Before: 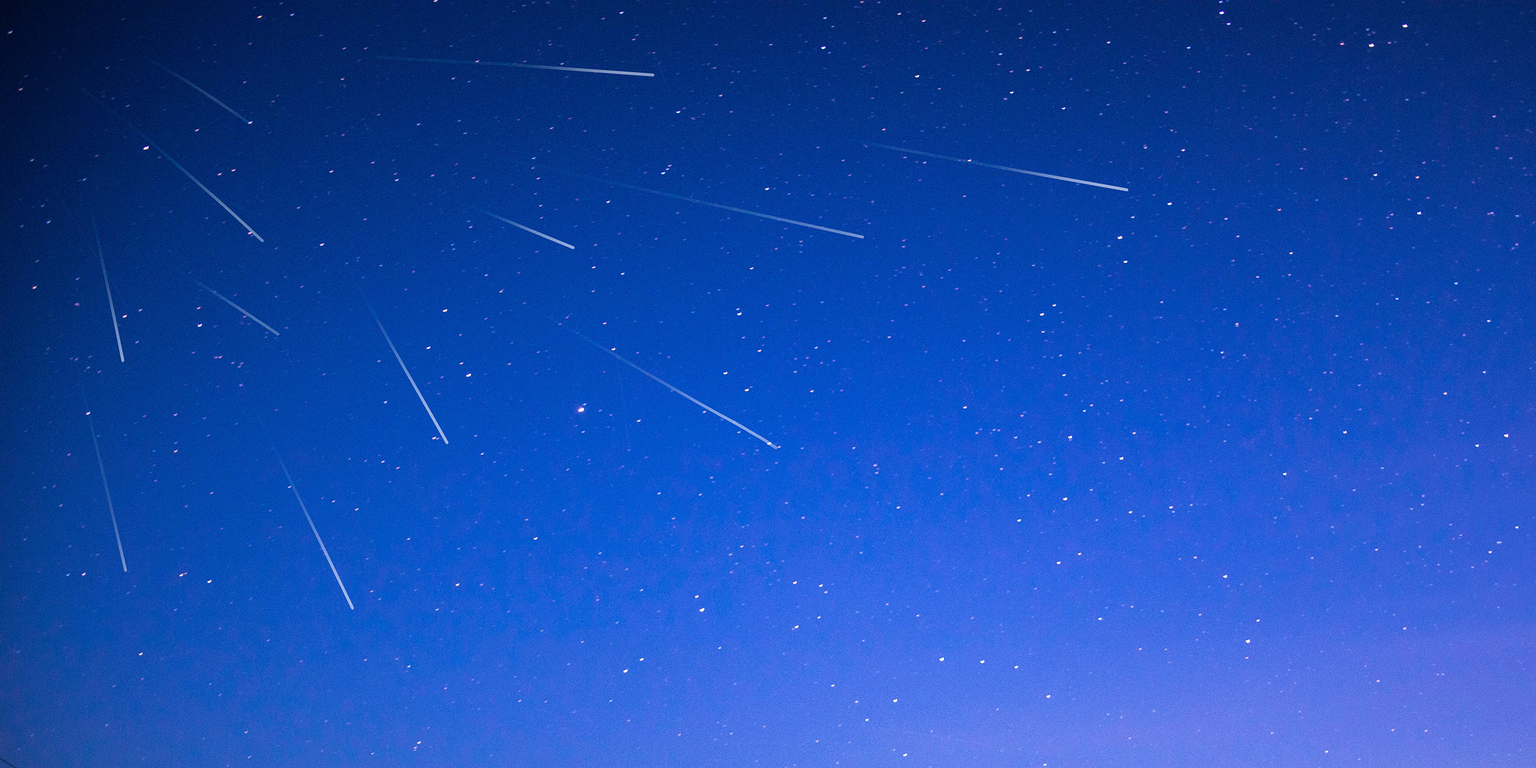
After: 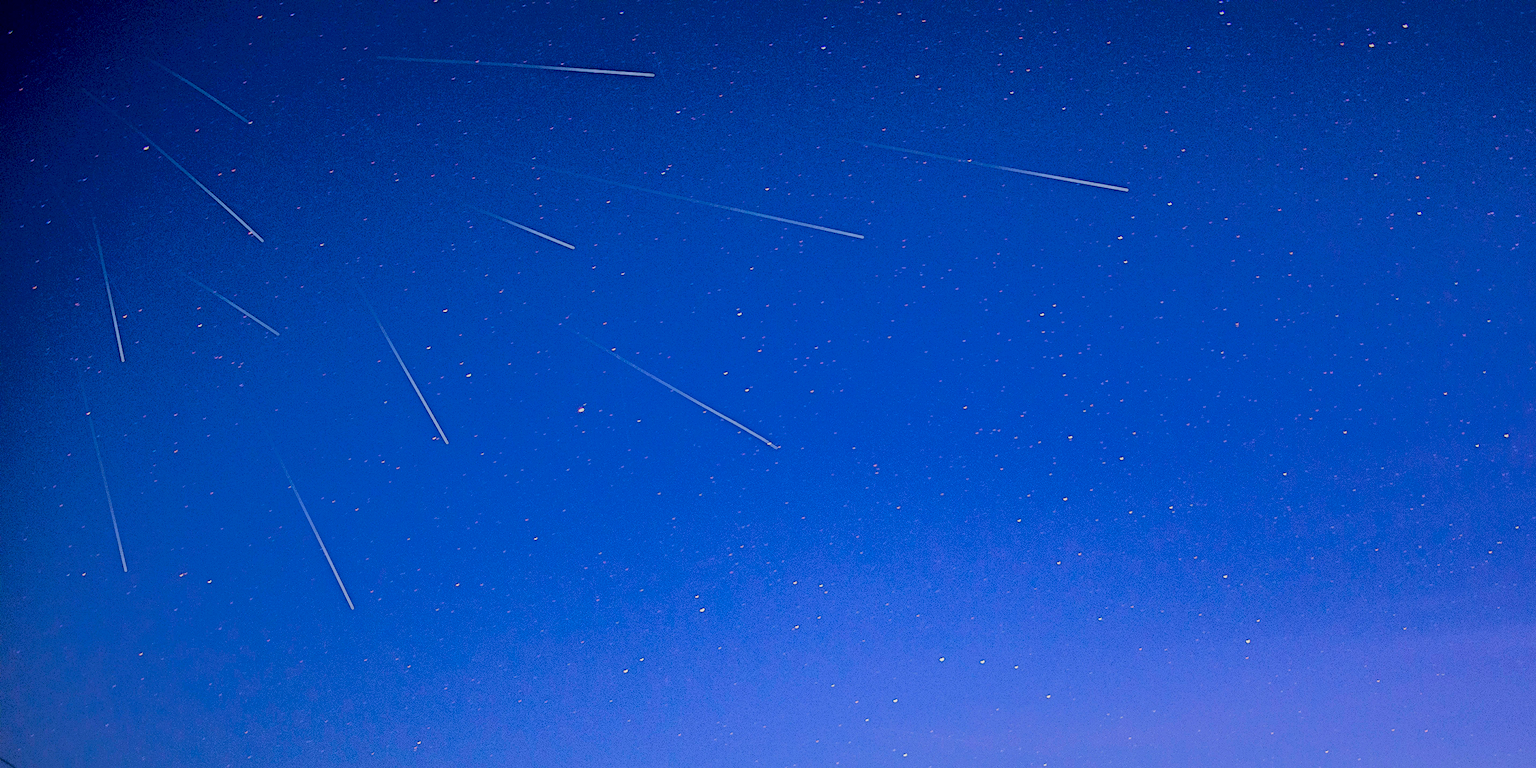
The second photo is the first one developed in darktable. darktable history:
shadows and highlights: soften with gaussian
local contrast: highlights 4%, shadows 237%, detail 164%, midtone range 0.005
